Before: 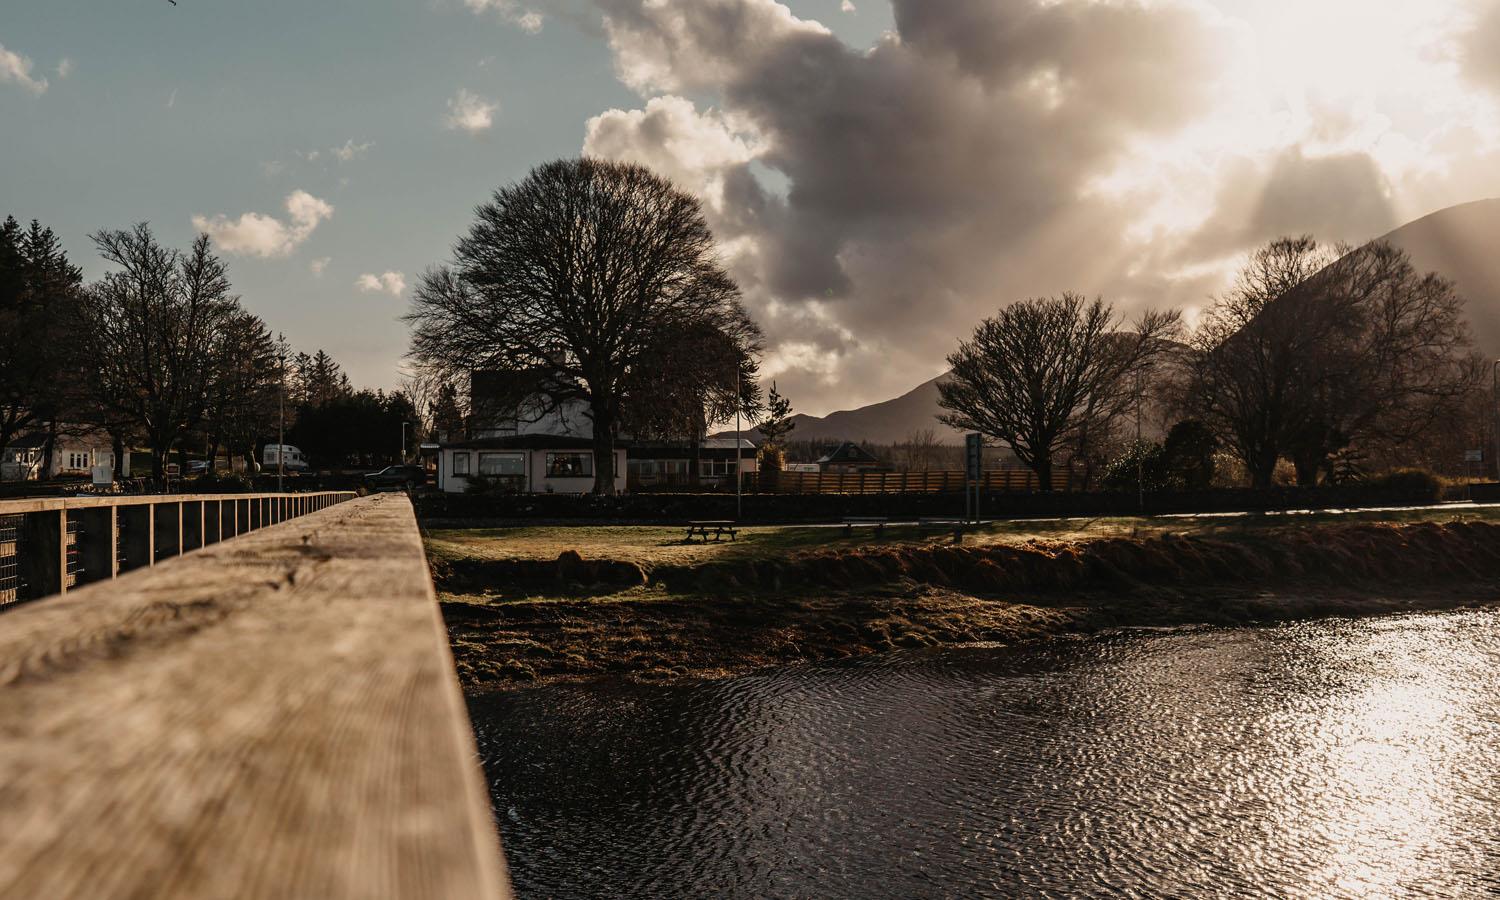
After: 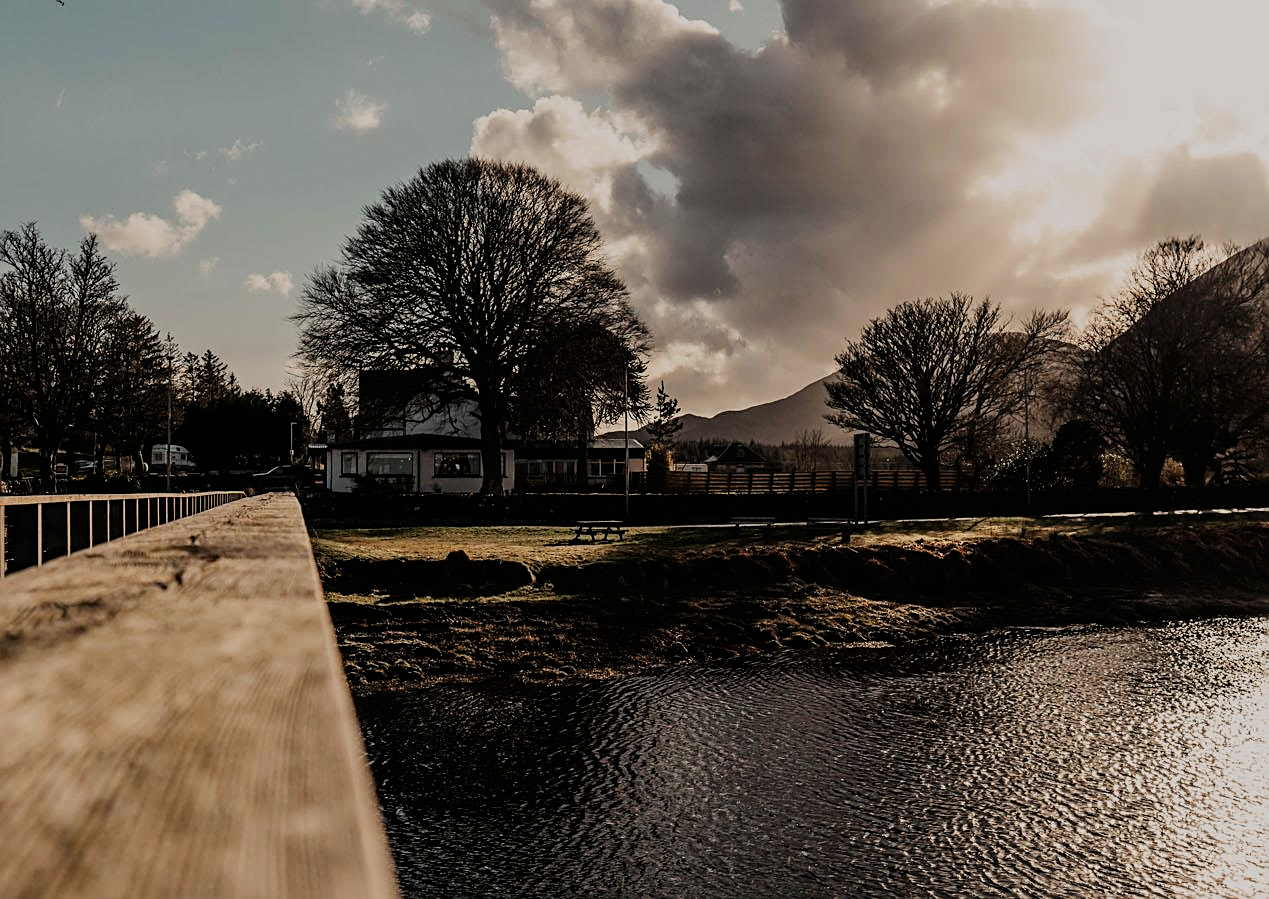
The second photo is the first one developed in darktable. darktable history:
crop: left 7.531%, right 7.805%
filmic rgb: black relative exposure -7.65 EV, white relative exposure 4.56 EV, threshold 2.95 EV, hardness 3.61, contrast 1.05, enable highlight reconstruction true
sharpen: on, module defaults
